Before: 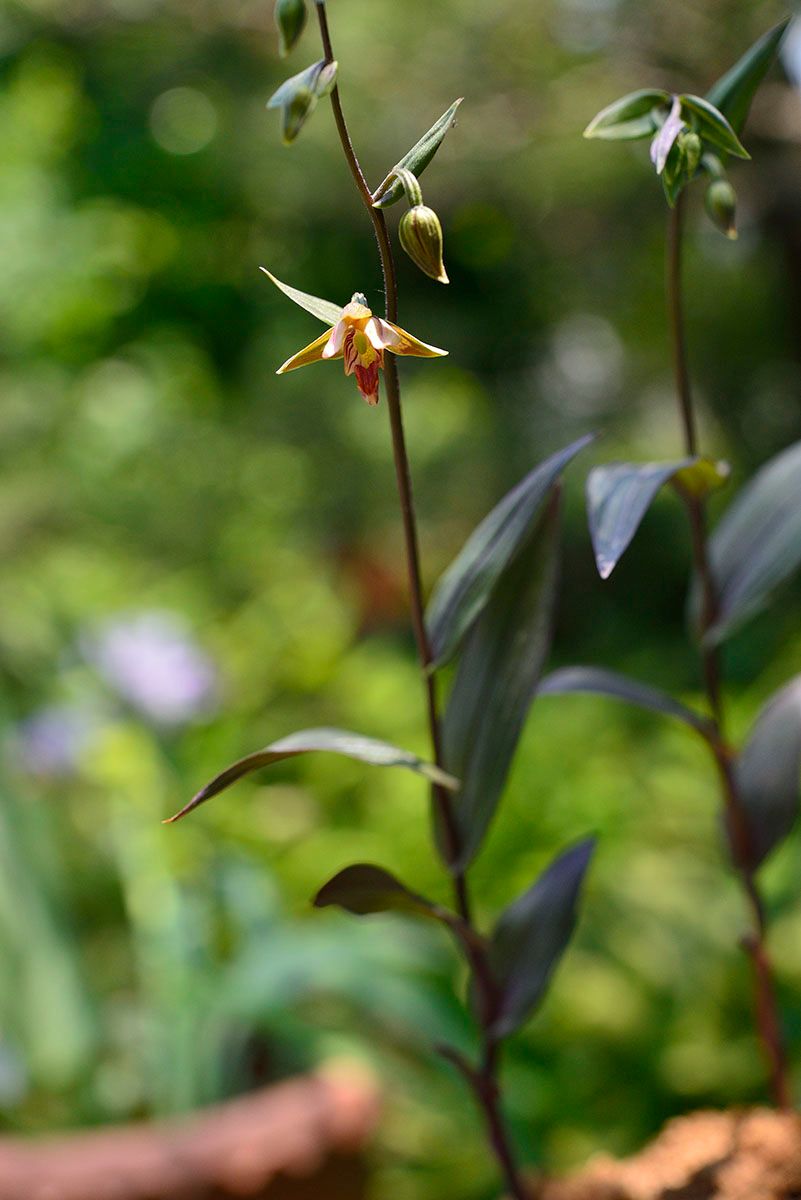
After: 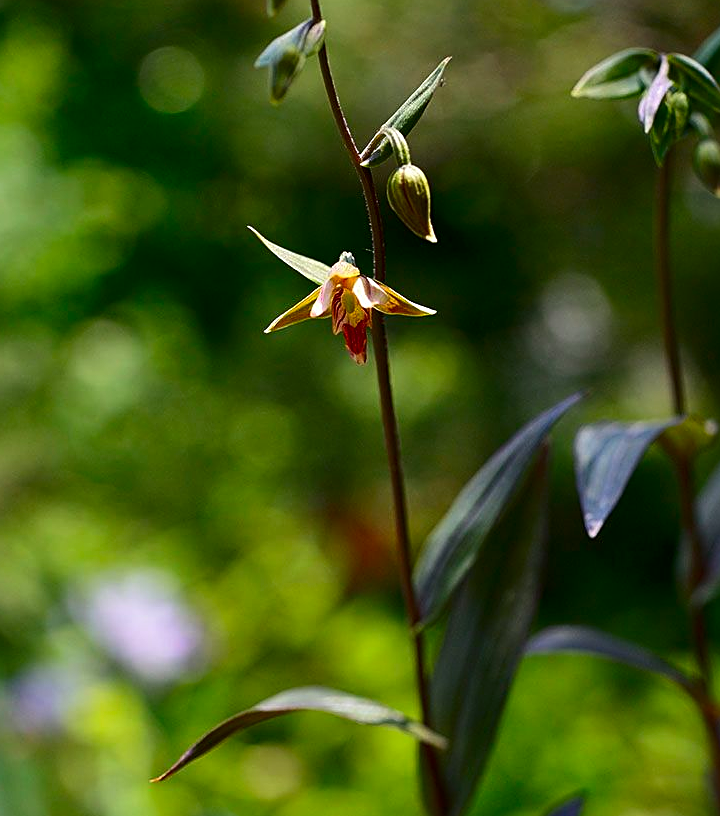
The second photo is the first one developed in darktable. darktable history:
crop: left 1.509%, top 3.452%, right 7.696%, bottom 28.452%
contrast brightness saturation: contrast 0.12, brightness -0.12, saturation 0.2
tone equalizer: on, module defaults
sharpen: on, module defaults
